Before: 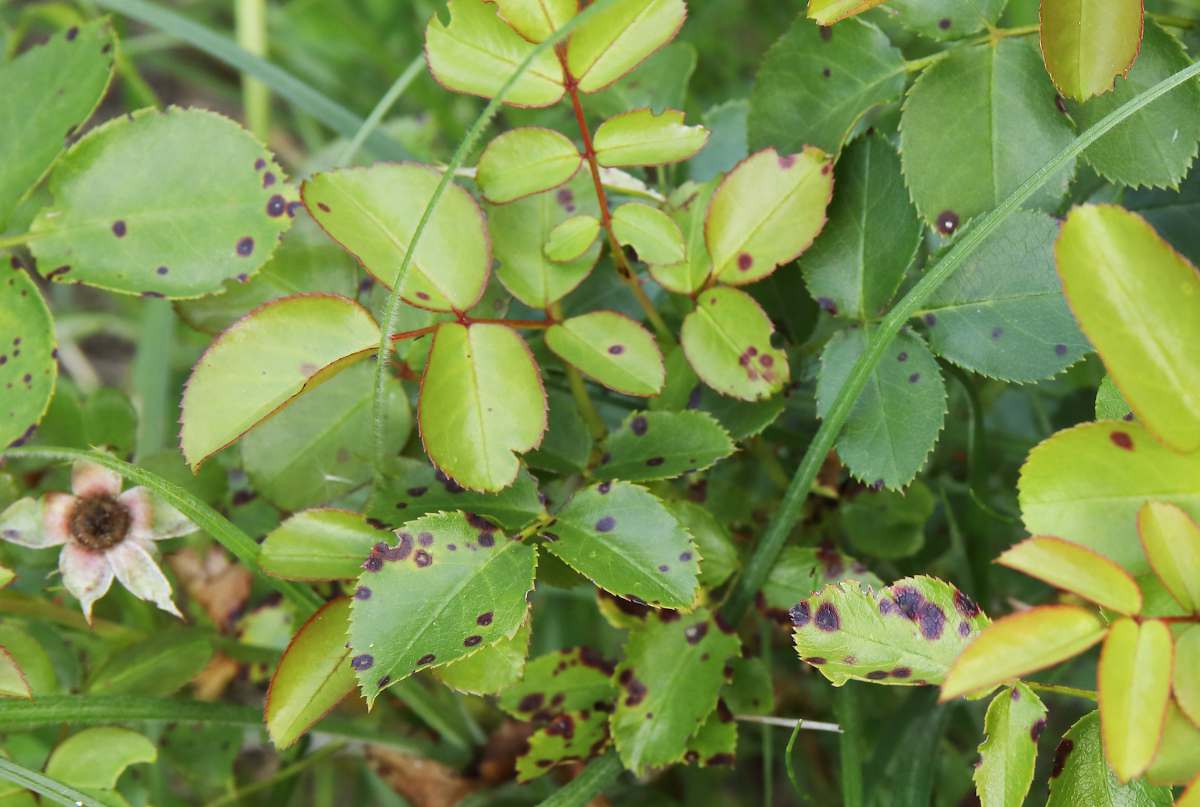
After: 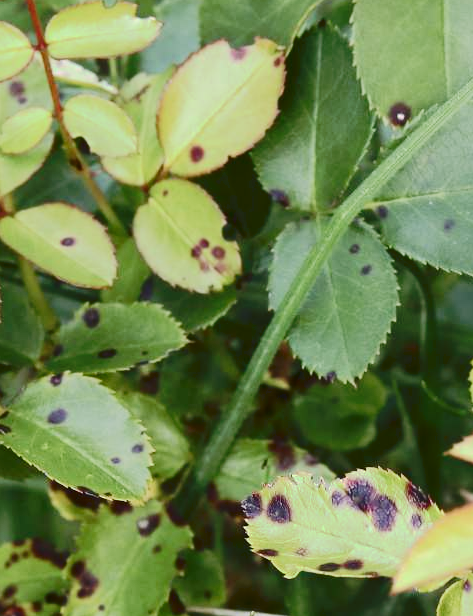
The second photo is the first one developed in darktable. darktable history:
contrast brightness saturation: contrast 0.28
tone curve: curves: ch0 [(0, 0) (0.003, 0.048) (0.011, 0.055) (0.025, 0.065) (0.044, 0.089) (0.069, 0.111) (0.1, 0.132) (0.136, 0.163) (0.177, 0.21) (0.224, 0.259) (0.277, 0.323) (0.335, 0.385) (0.399, 0.442) (0.468, 0.508) (0.543, 0.578) (0.623, 0.648) (0.709, 0.716) (0.801, 0.781) (0.898, 0.845) (1, 1)], preserve colors none
tone equalizer: on, module defaults
crop: left 45.721%, top 13.393%, right 14.118%, bottom 10.01%
